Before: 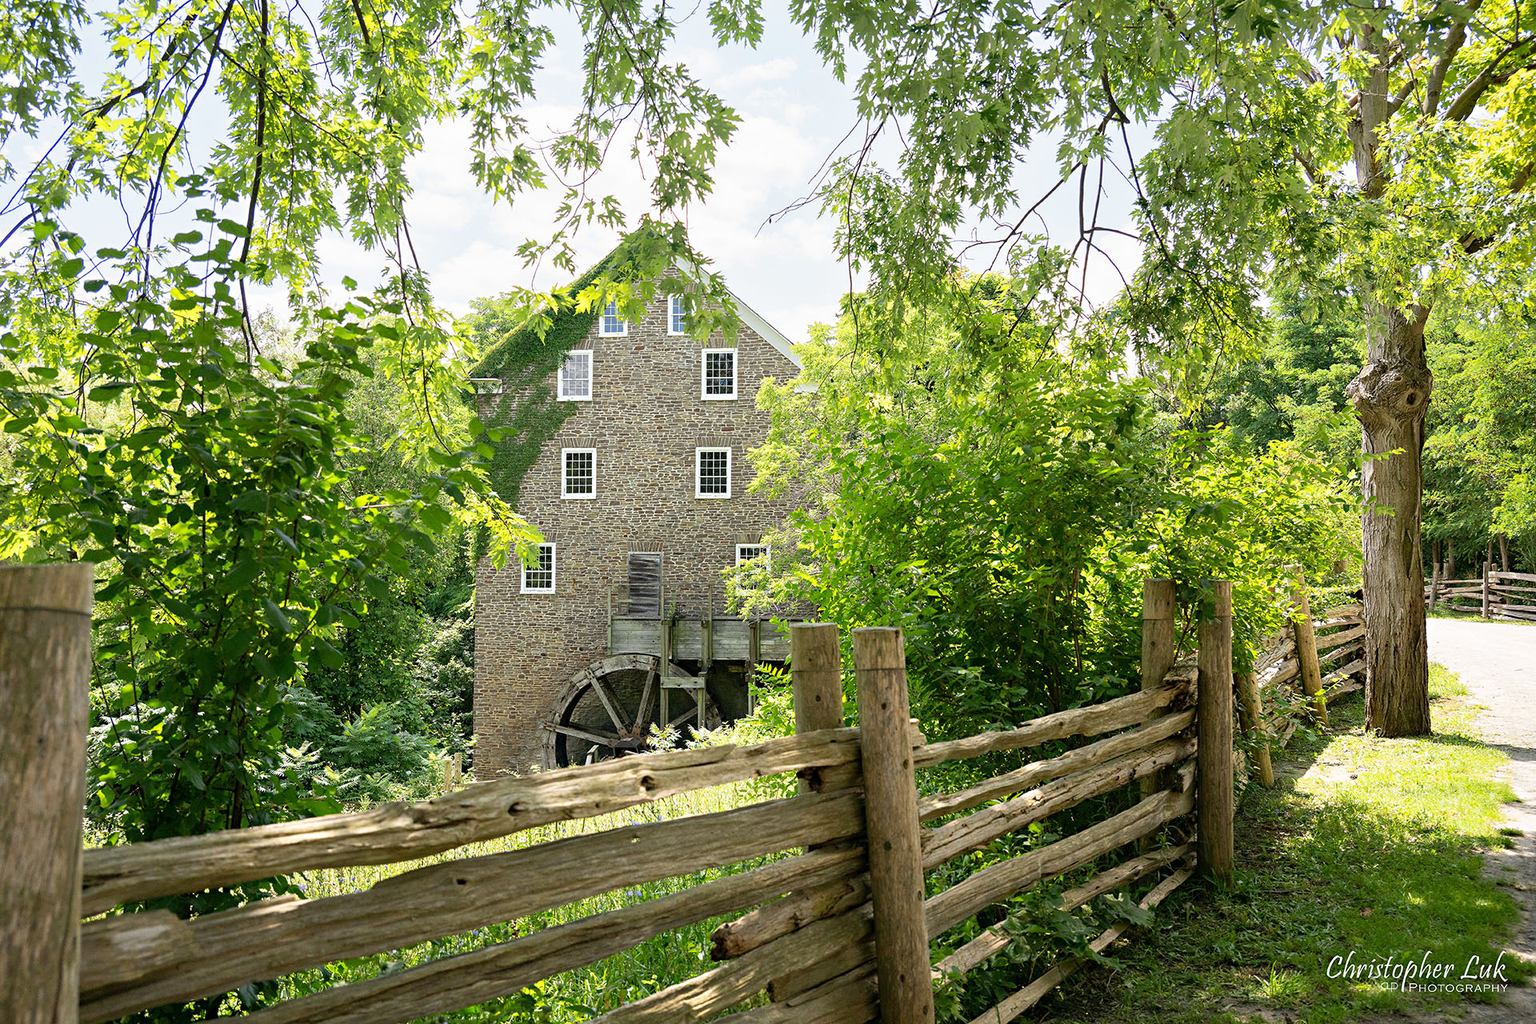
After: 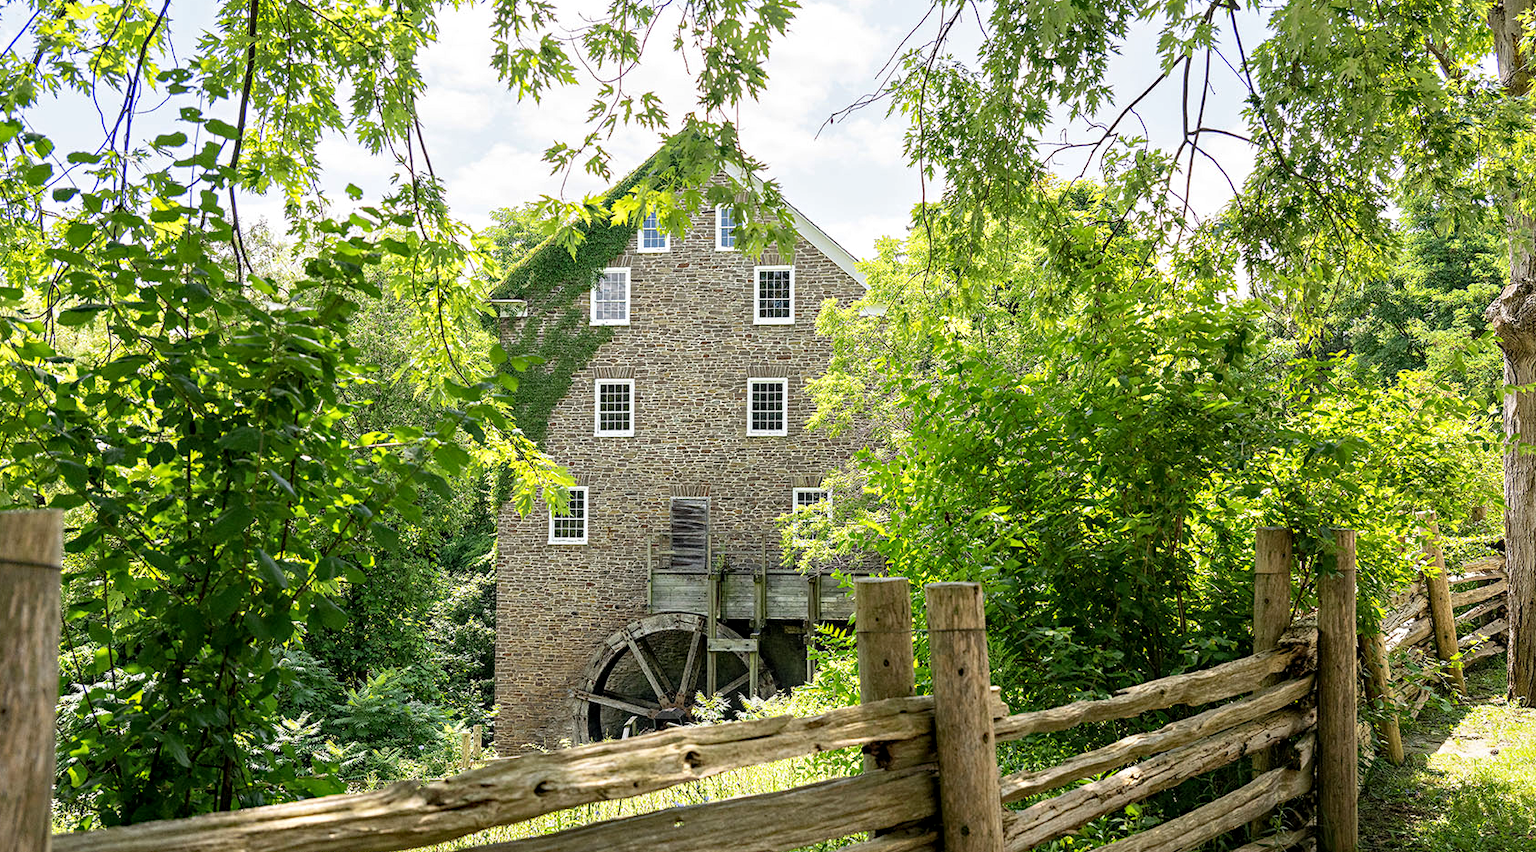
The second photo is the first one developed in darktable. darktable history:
local contrast: on, module defaults
crop and rotate: left 2.449%, top 11.191%, right 9.457%, bottom 15.445%
haze removal: adaptive false
